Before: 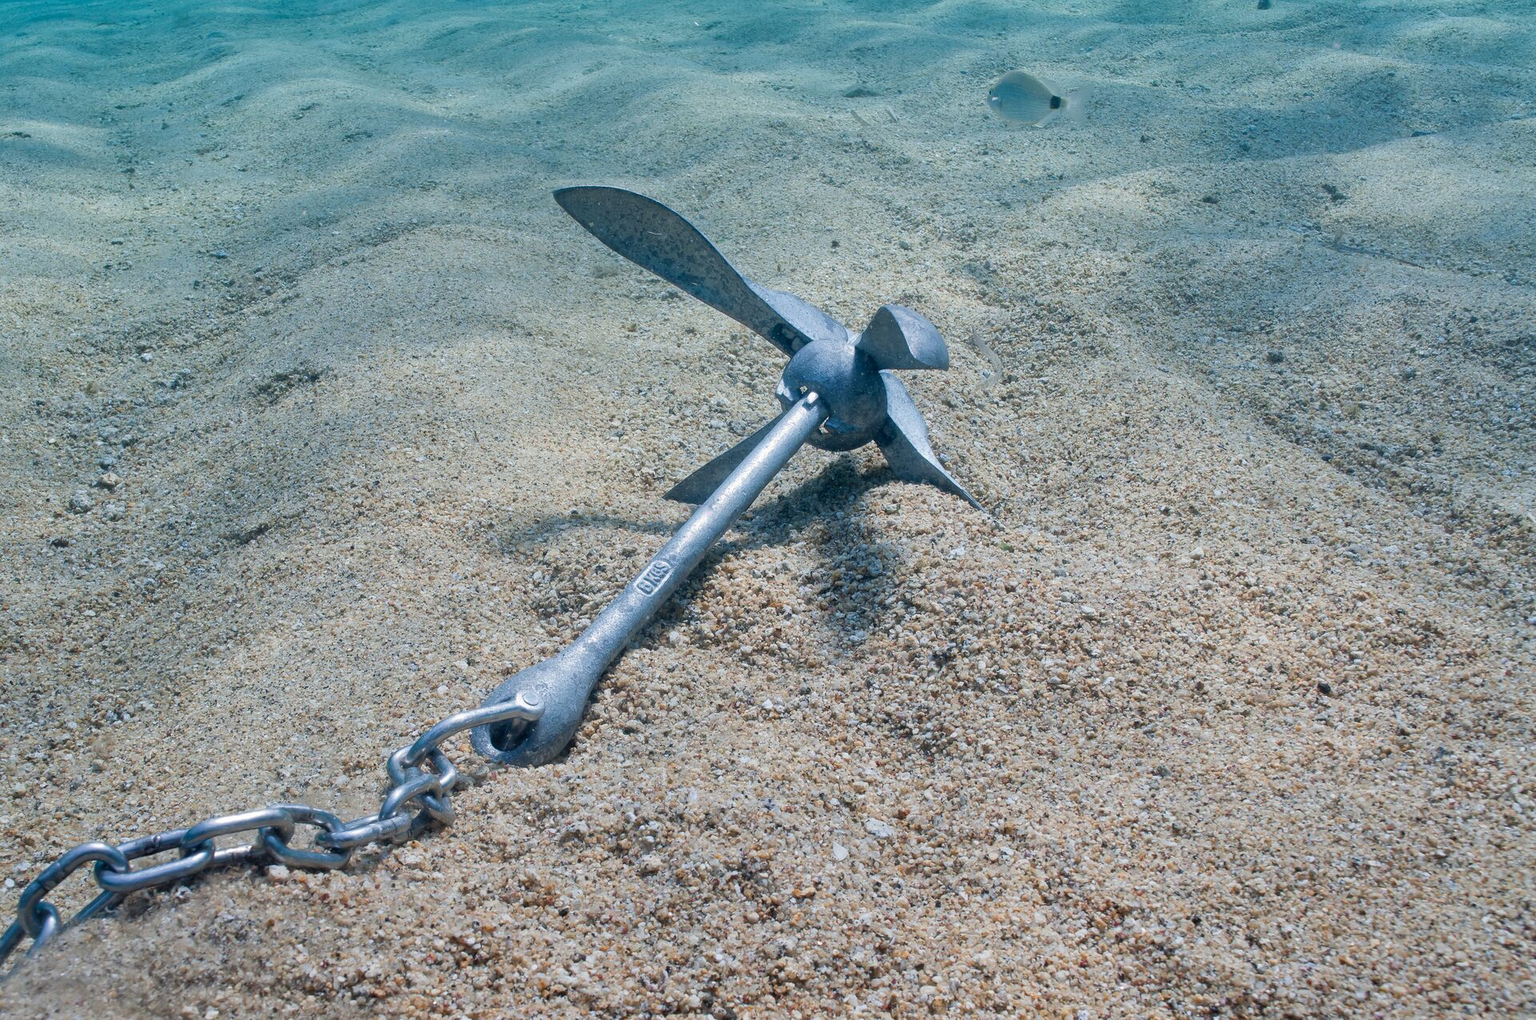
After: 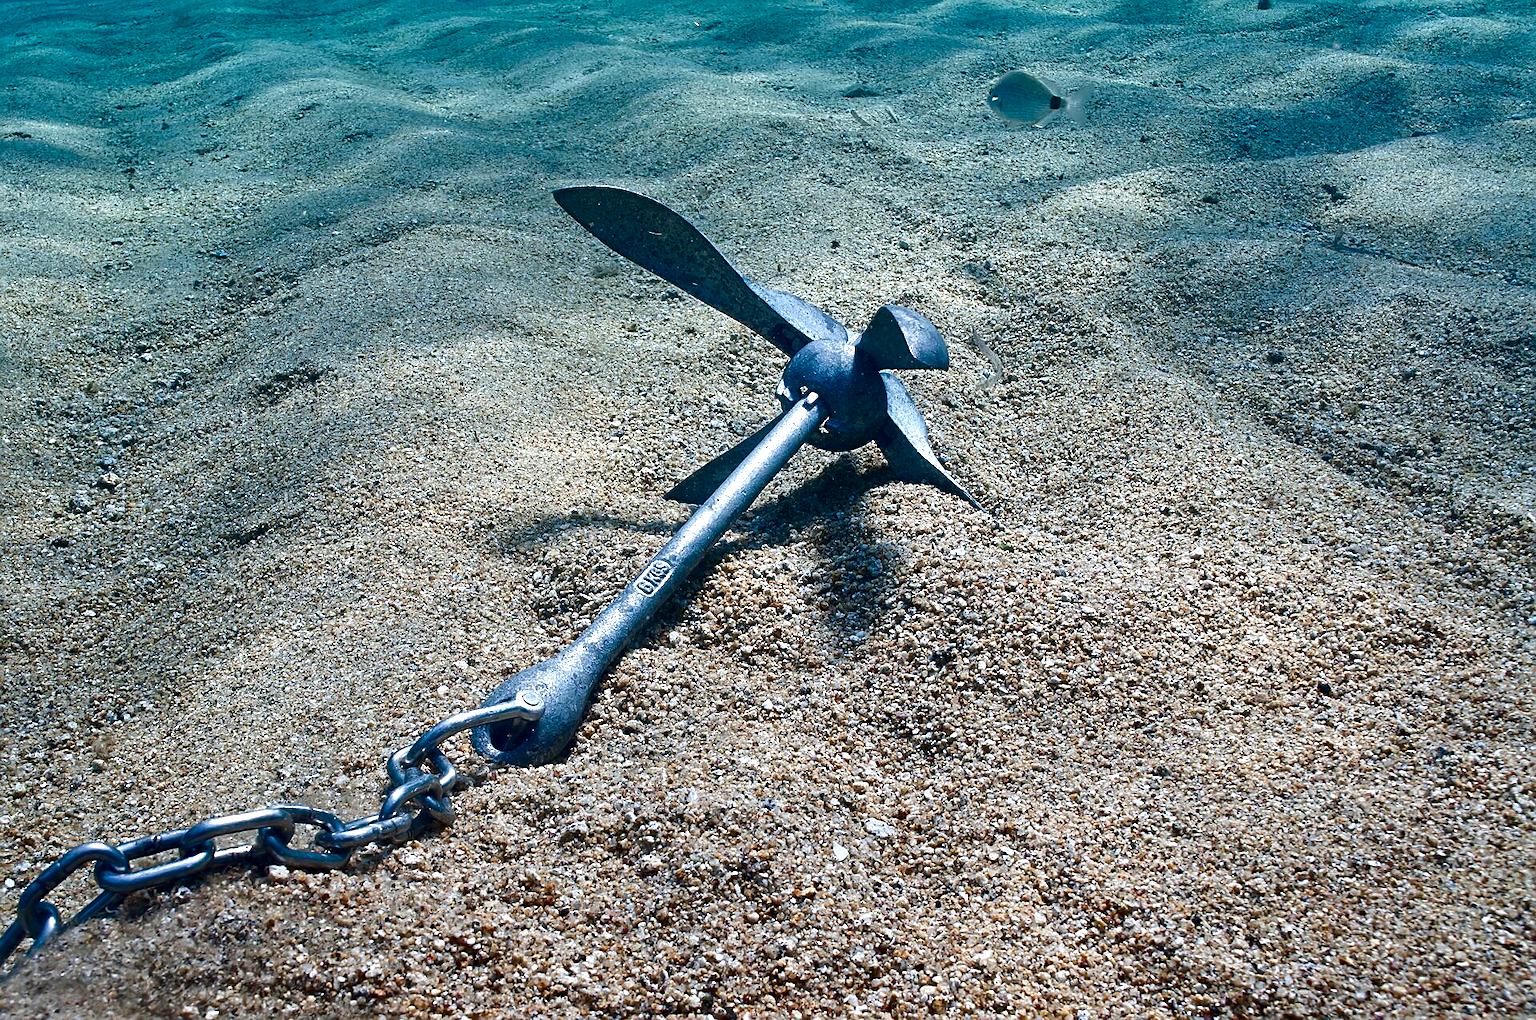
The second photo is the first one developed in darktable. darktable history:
contrast brightness saturation: contrast 0.09, brightness -0.59, saturation 0.17
sharpen: on, module defaults
exposure: exposure 0.648 EV, compensate highlight preservation false
